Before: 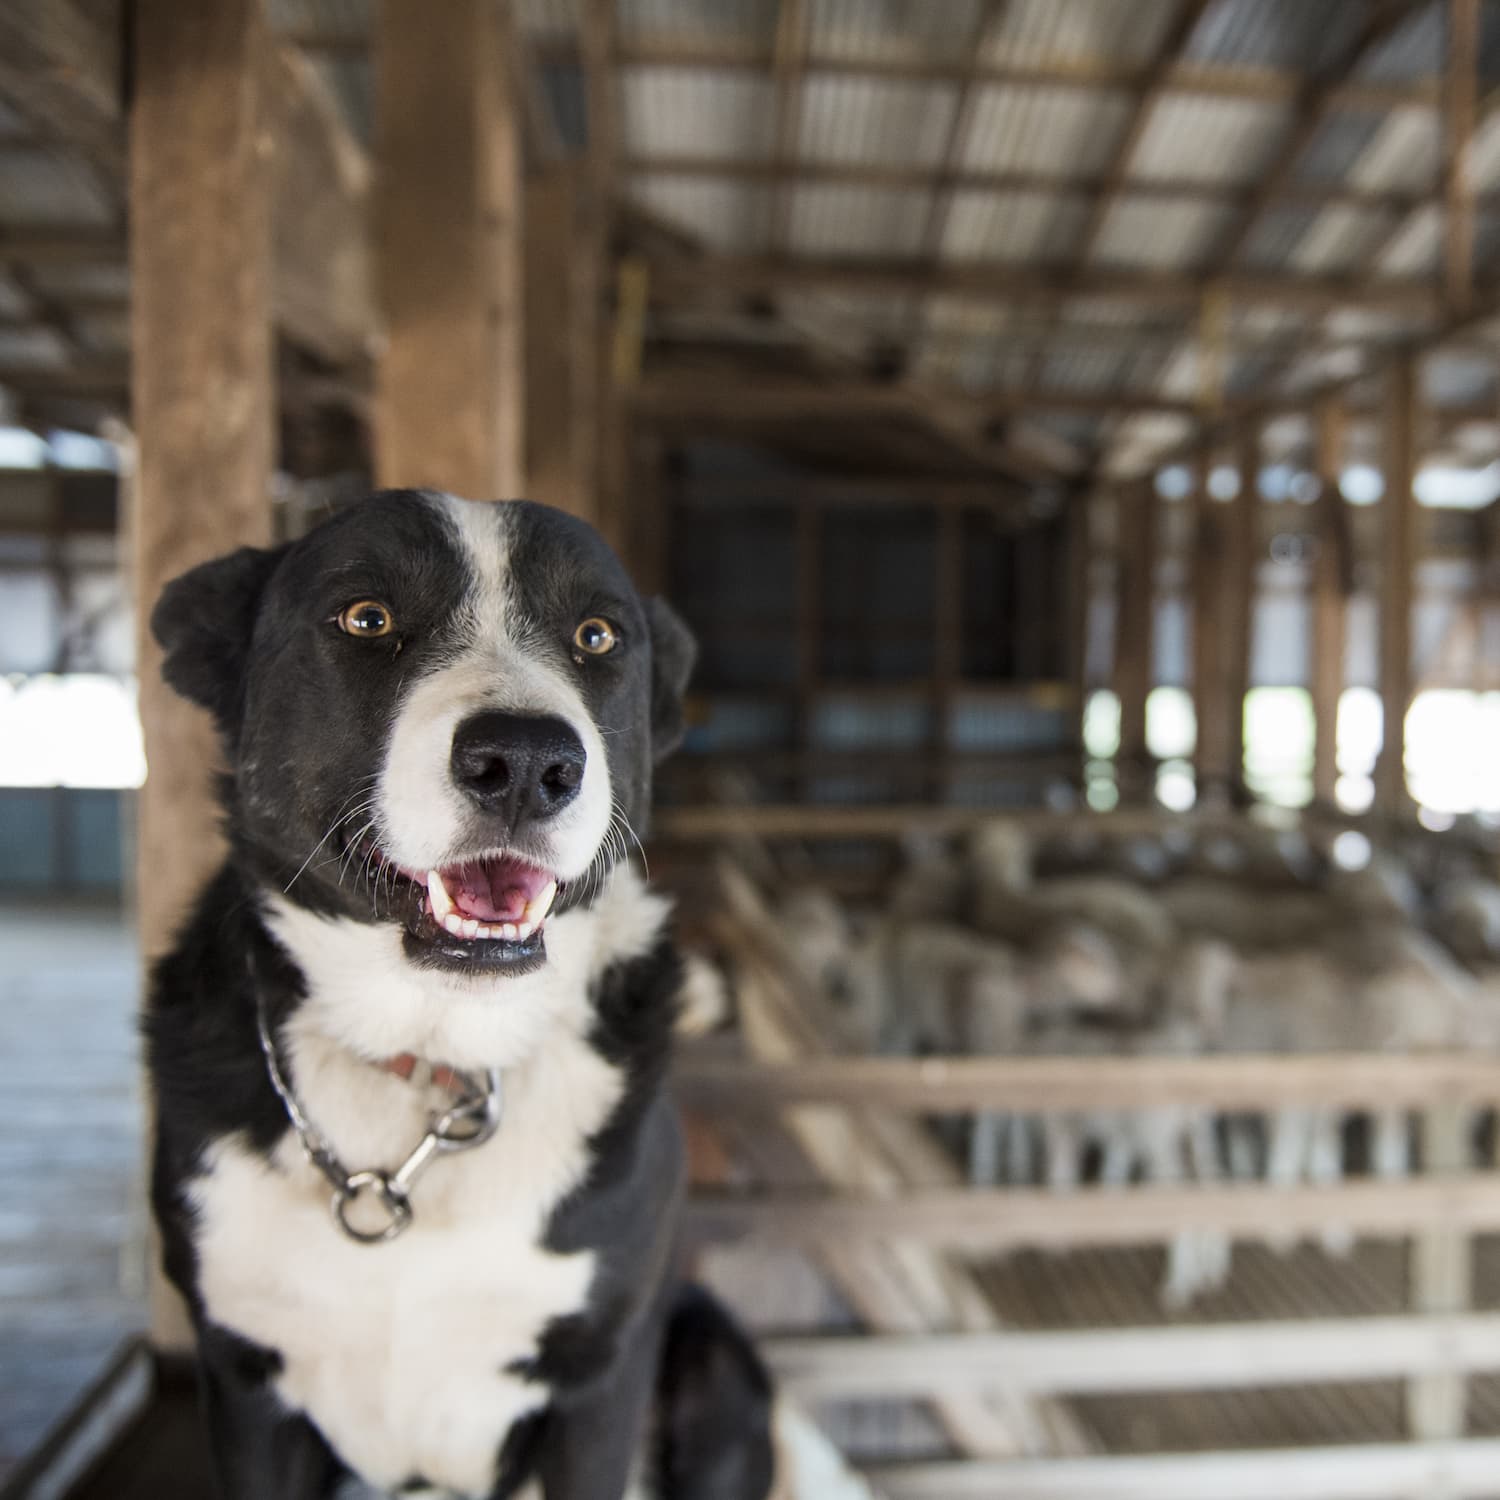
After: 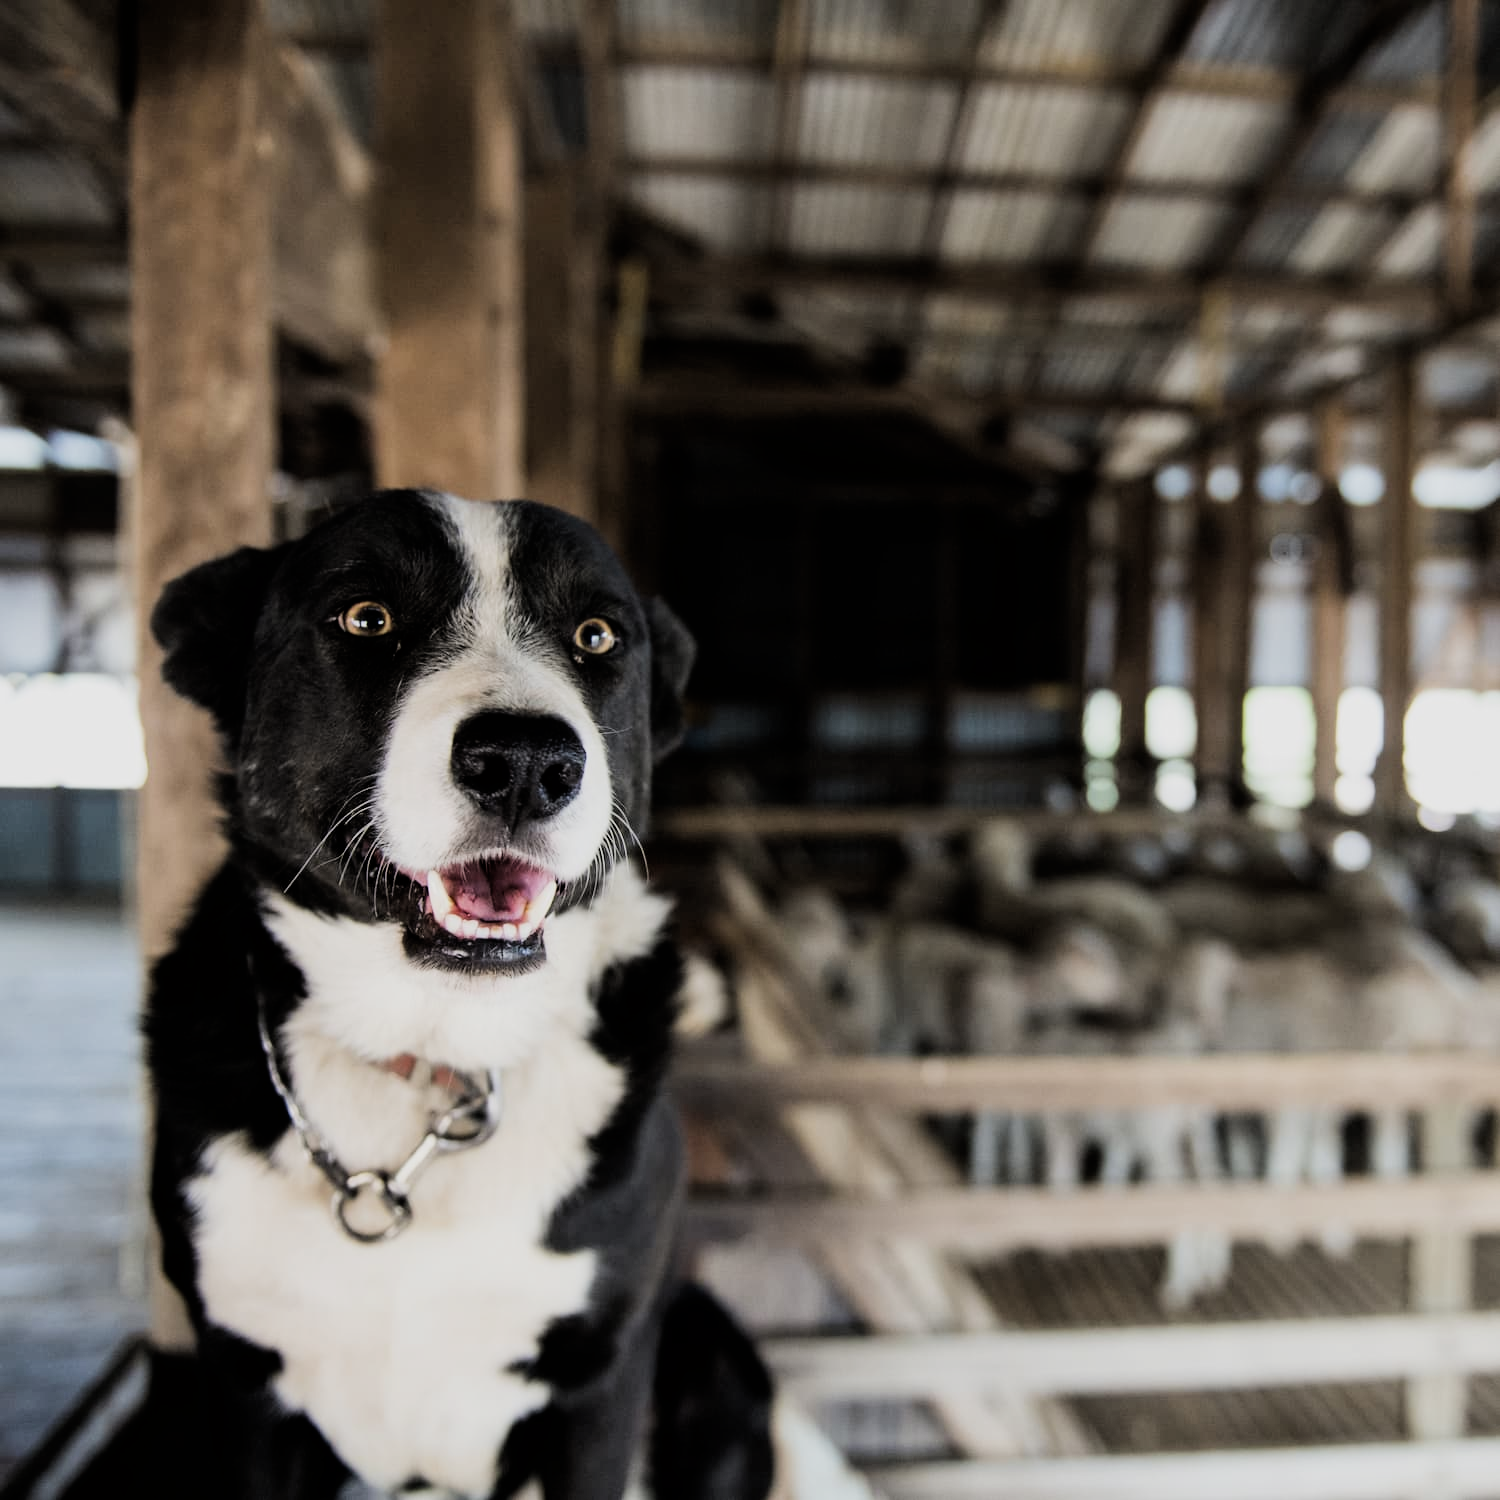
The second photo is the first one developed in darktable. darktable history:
exposure: compensate exposure bias true, compensate highlight preservation false
filmic rgb: black relative exposure -5 EV, hardness 2.88, contrast 1.4, highlights saturation mix -30%
